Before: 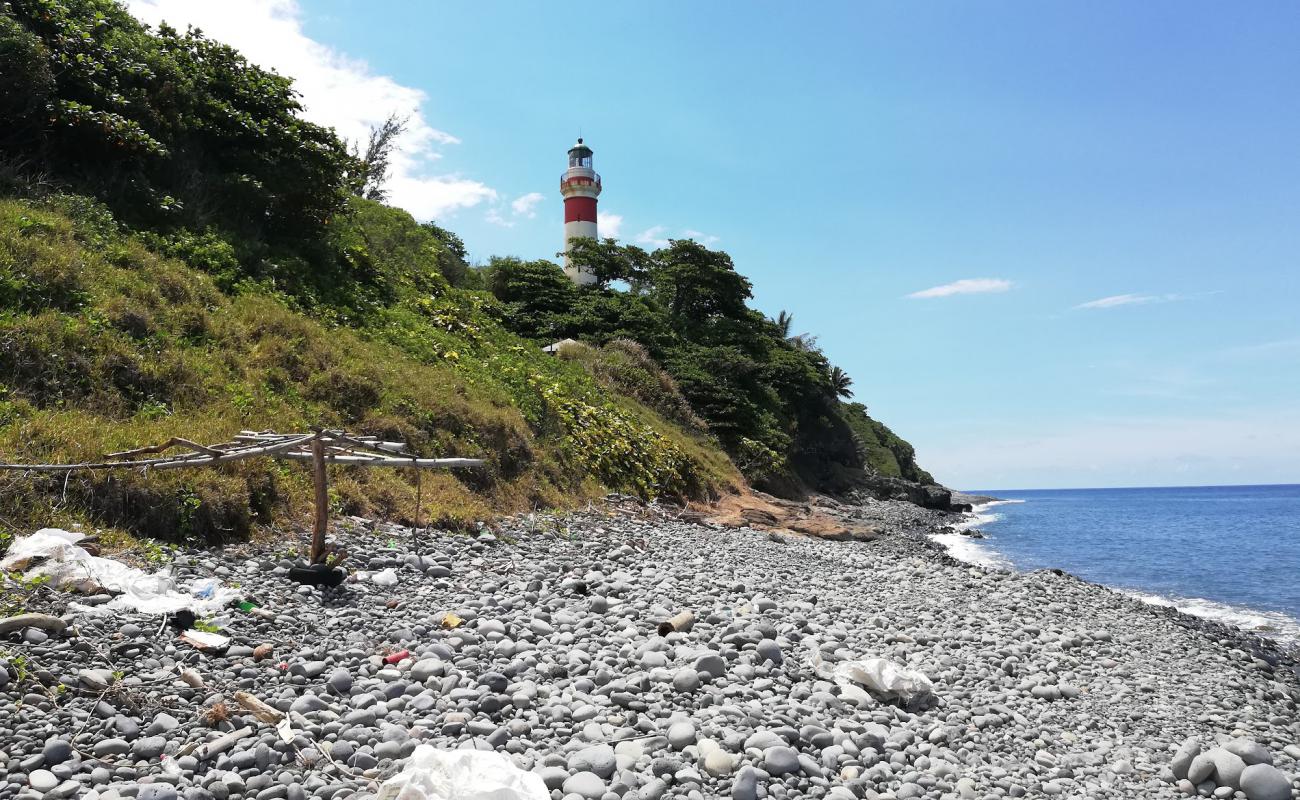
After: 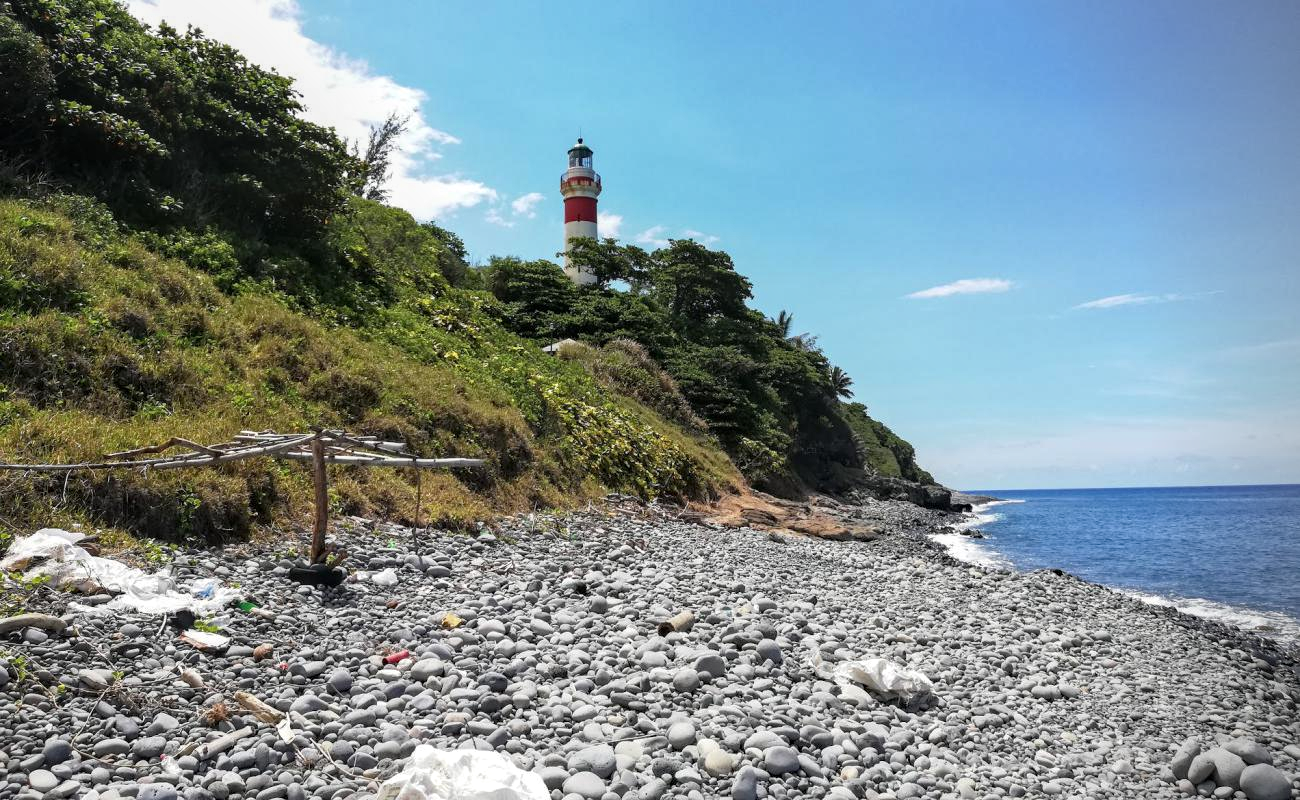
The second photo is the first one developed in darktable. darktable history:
local contrast: on, module defaults
haze removal: adaptive false
vignetting: fall-off start 91.61%, center (-0.147, 0.011), unbound false
